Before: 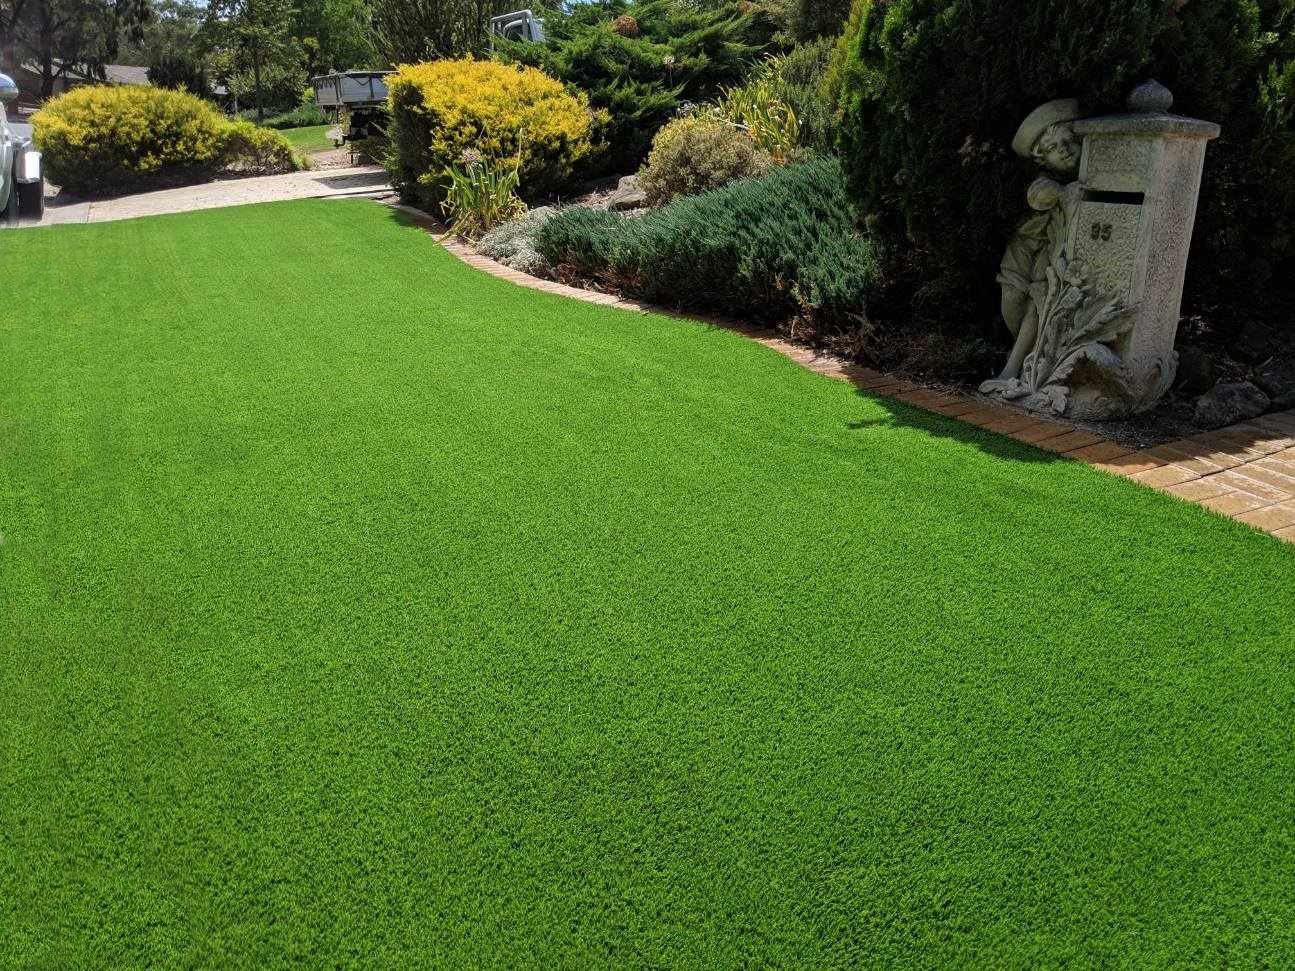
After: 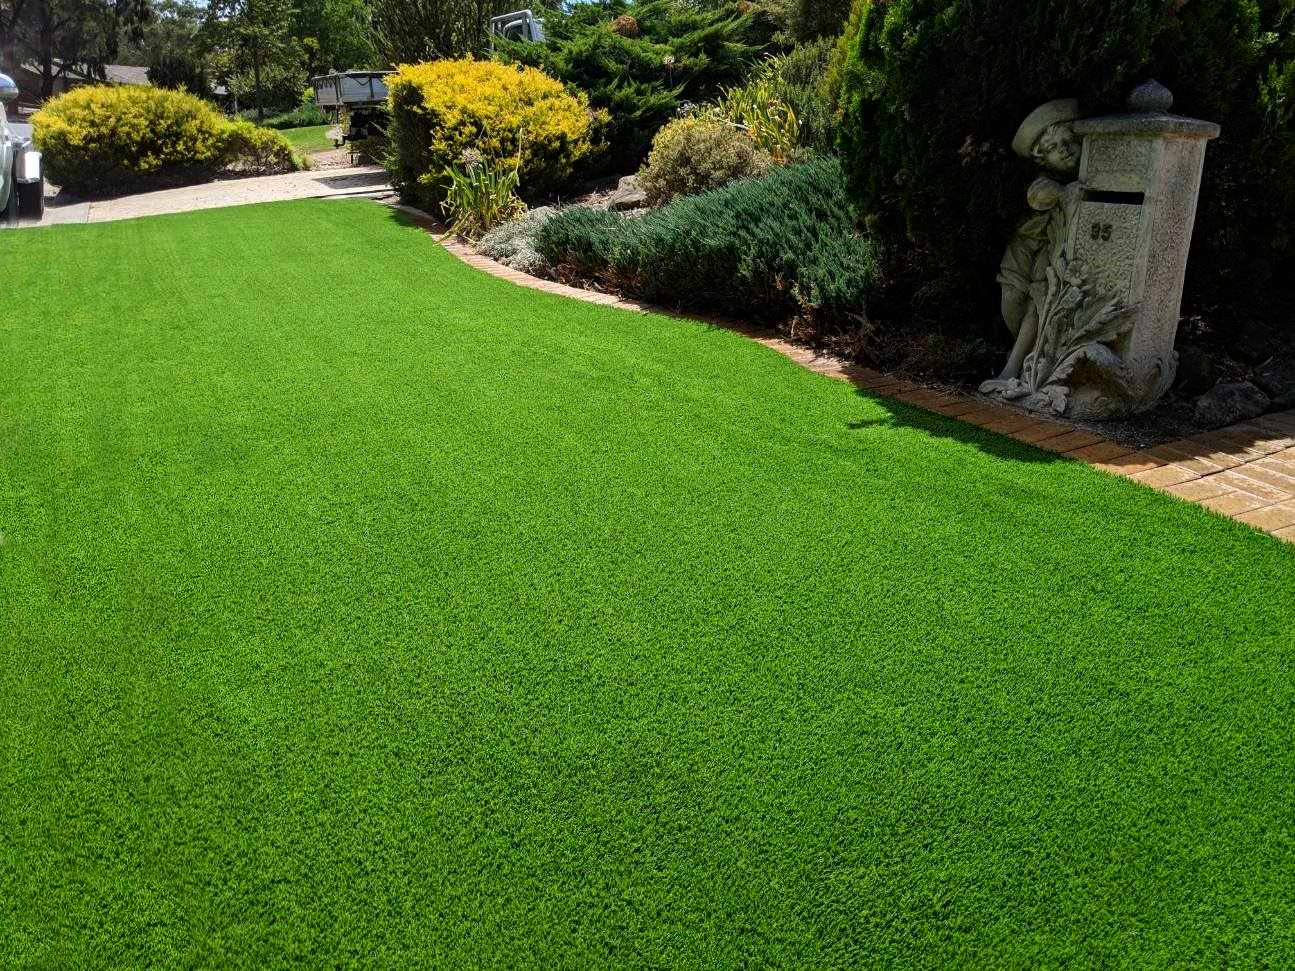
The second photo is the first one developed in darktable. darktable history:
contrast brightness saturation: contrast 0.149, brightness -0.01, saturation 0.105
